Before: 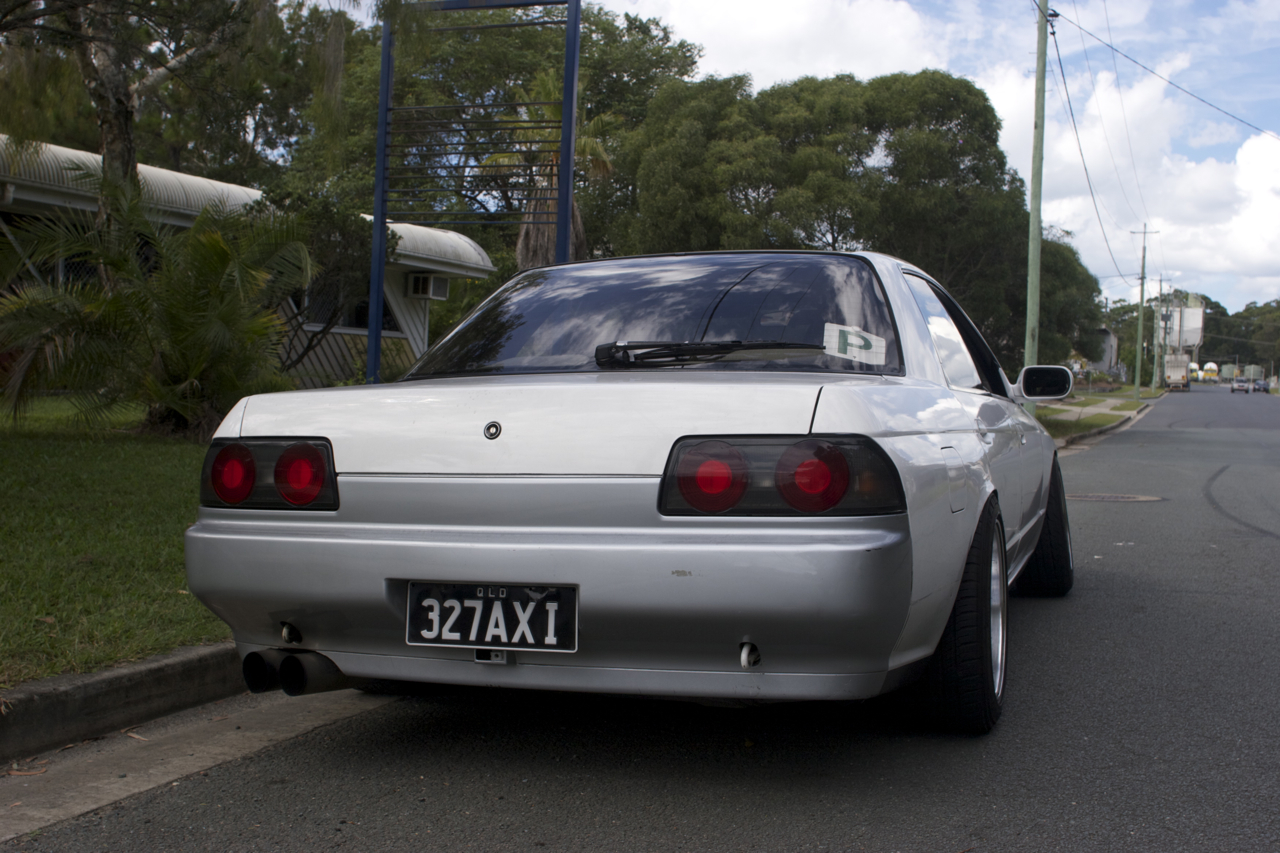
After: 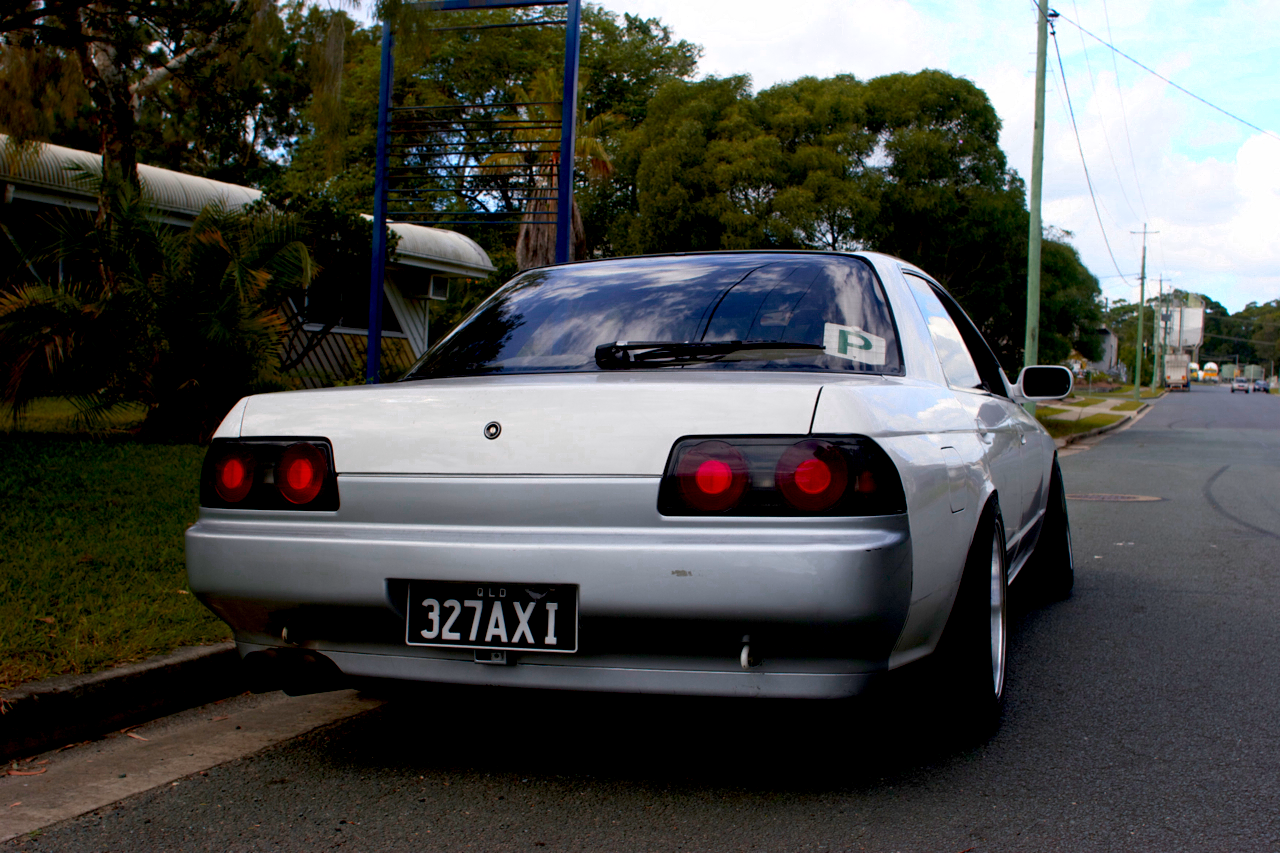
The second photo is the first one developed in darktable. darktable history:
color zones: curves: ch0 [(0.473, 0.374) (0.742, 0.784)]; ch1 [(0.354, 0.737) (0.742, 0.705)]; ch2 [(0.318, 0.421) (0.758, 0.532)]
exposure: black level correction 0.016, exposure -0.009 EV, compensate highlight preservation false
